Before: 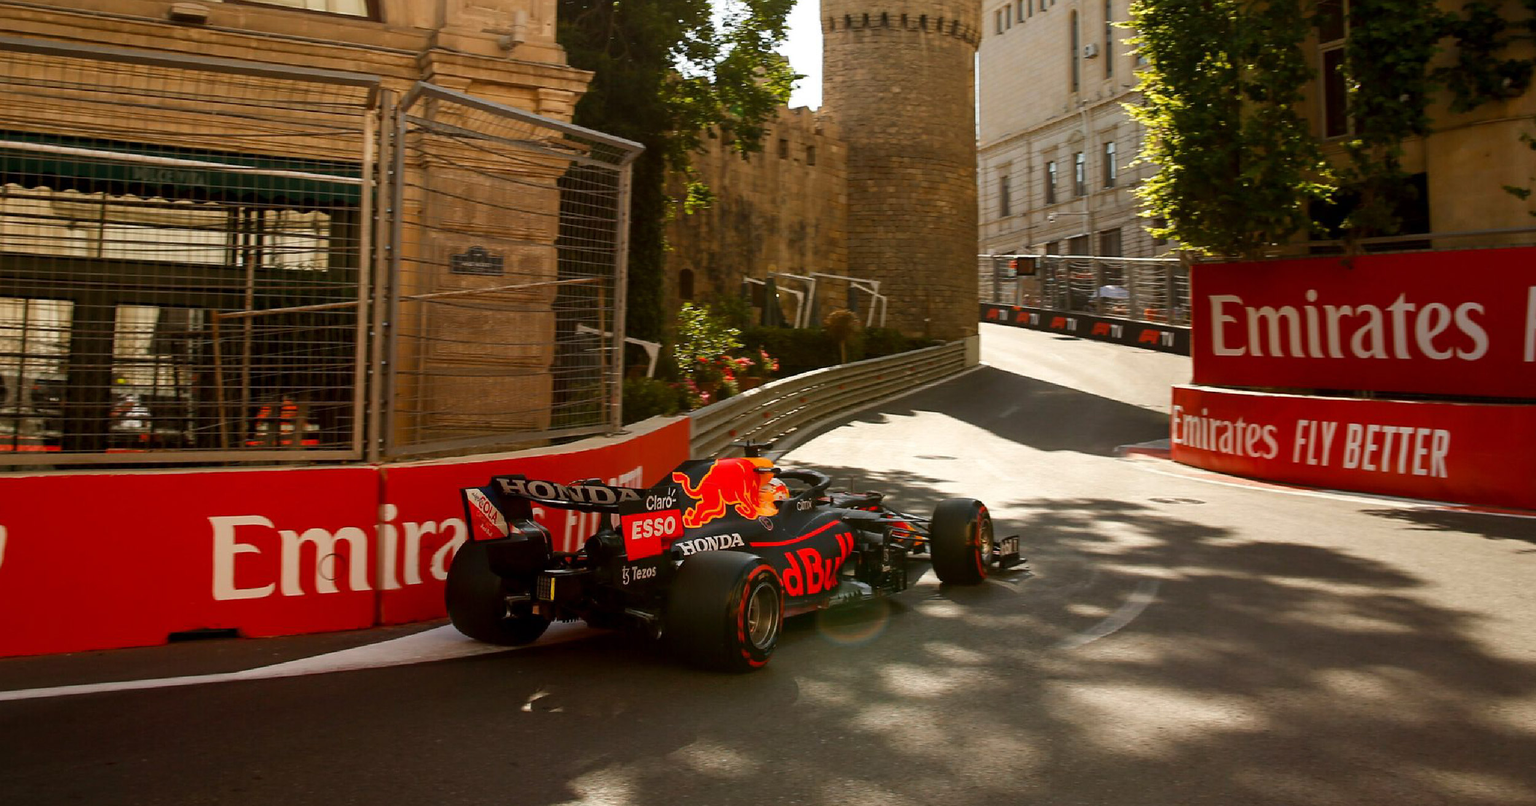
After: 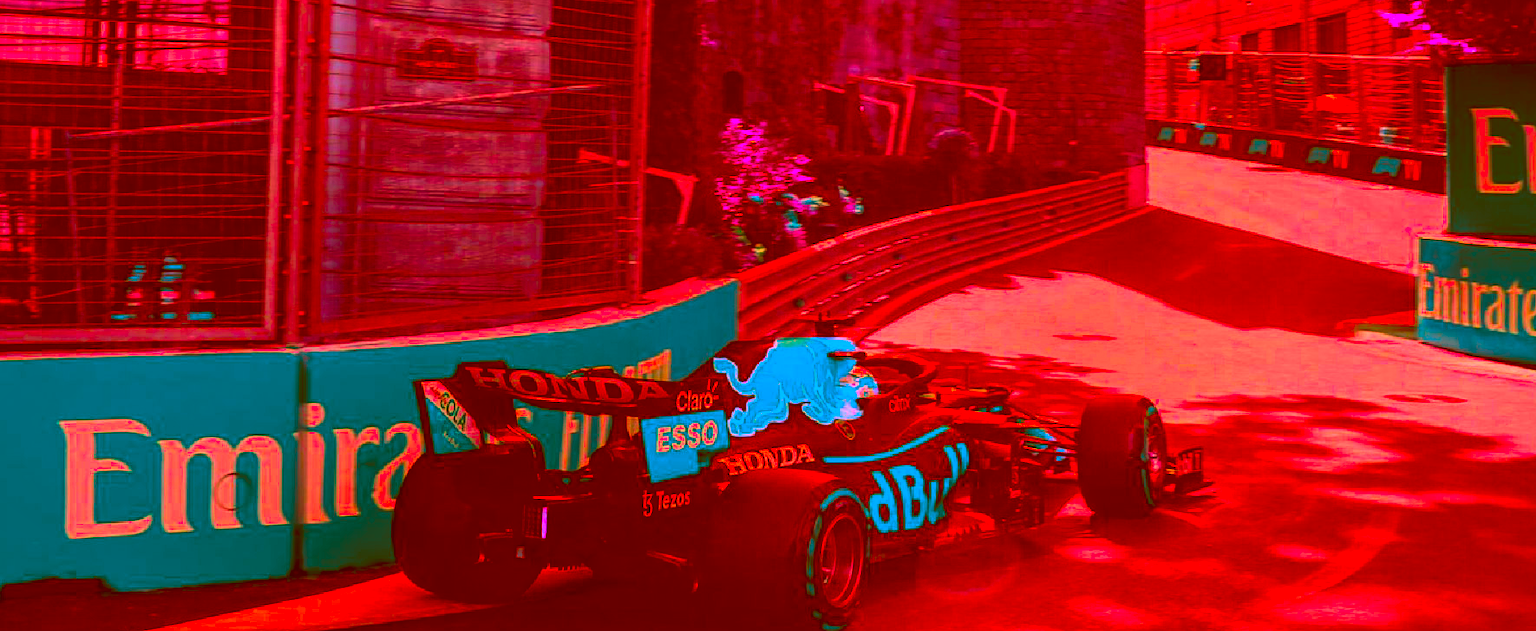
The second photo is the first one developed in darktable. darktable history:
tone equalizer: smoothing 1
color correction: highlights a* -39.42, highlights b* -39.36, shadows a* -39.87, shadows b* -39.64, saturation -2.95
crop: left 10.917%, top 27.193%, right 18.236%, bottom 17.307%
color balance rgb: shadows lift › luminance 0.629%, shadows lift › chroma 6.959%, shadows lift › hue 299.66°, perceptual saturation grading › global saturation 0.263%, global vibrance 7.221%, saturation formula JzAzBz (2021)
local contrast: on, module defaults
